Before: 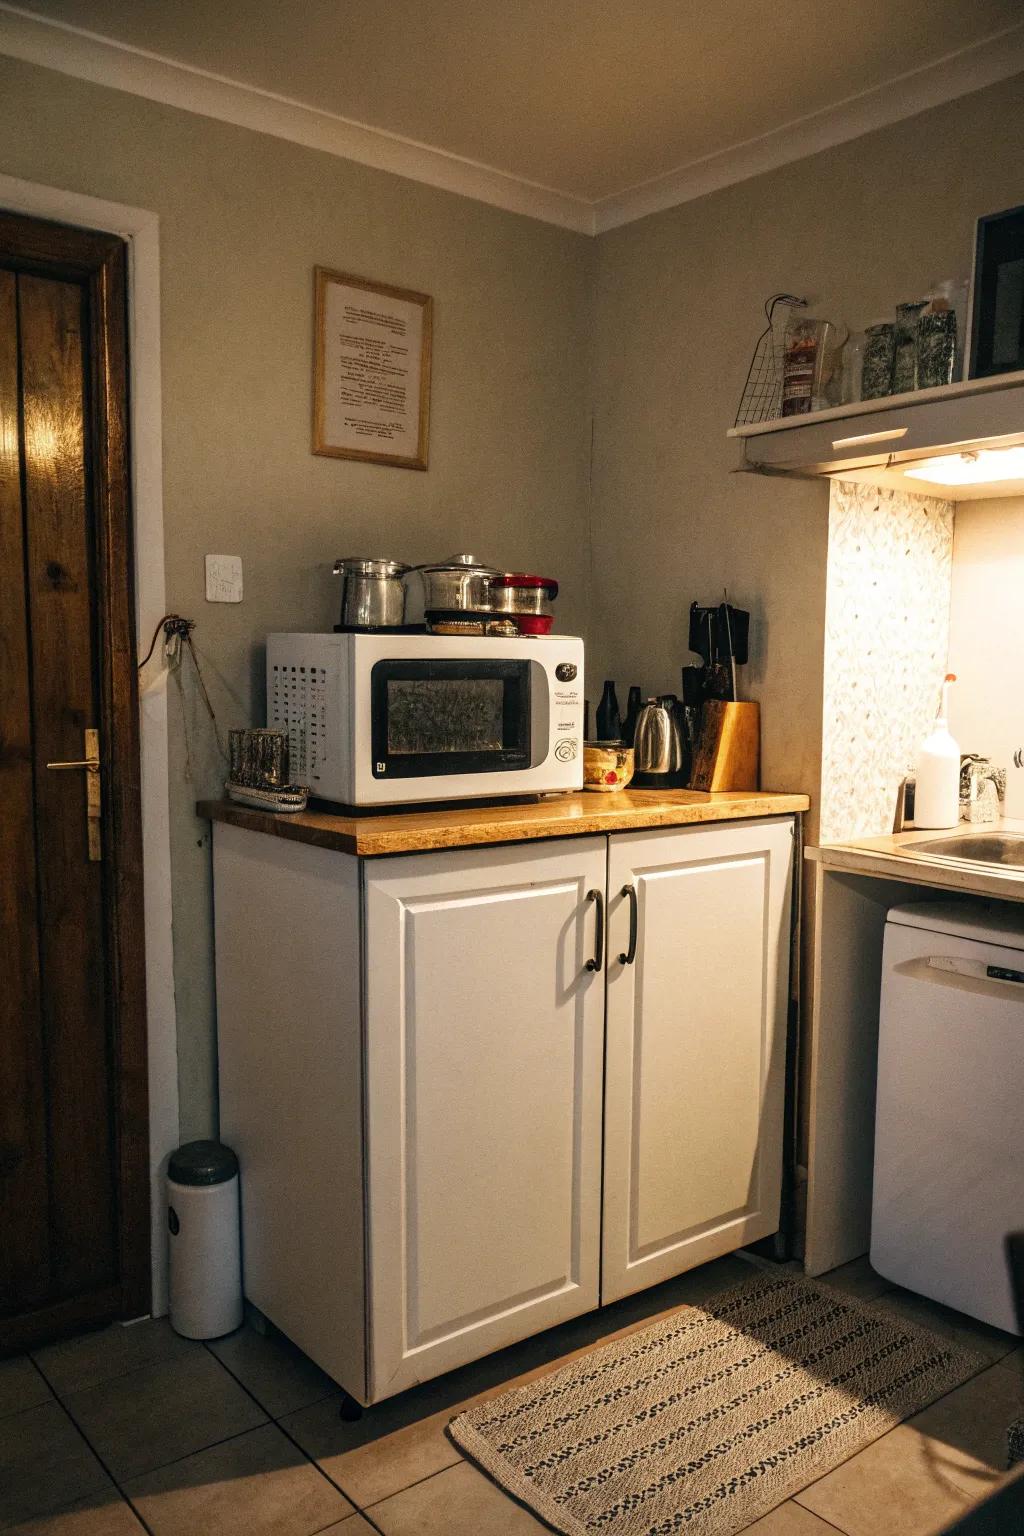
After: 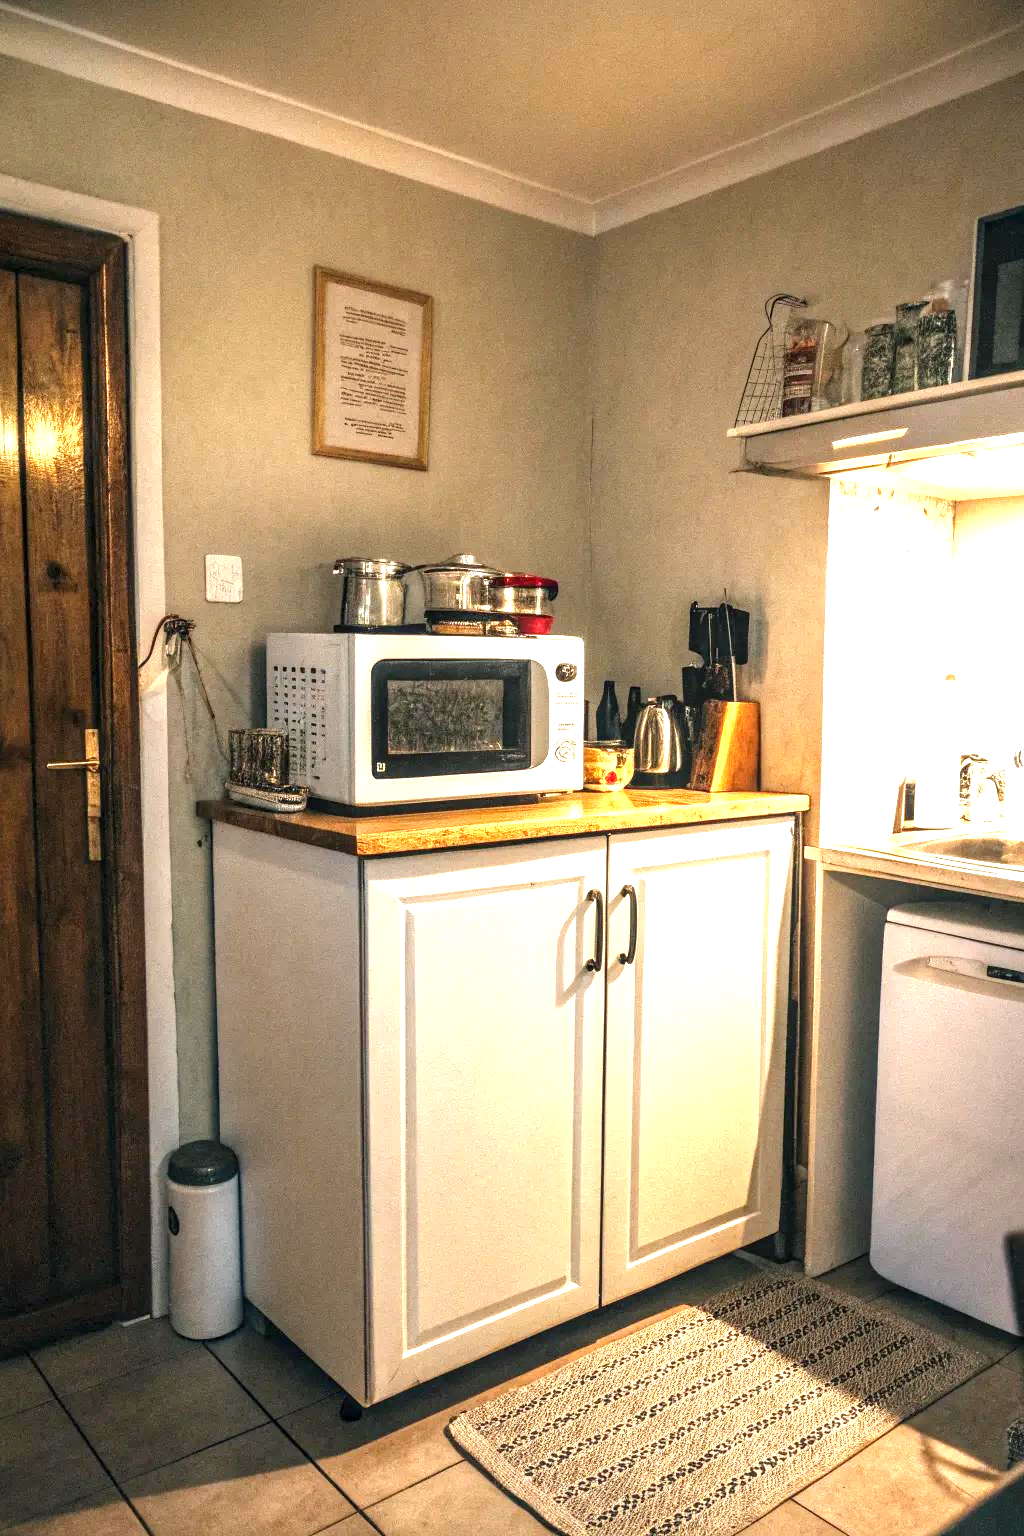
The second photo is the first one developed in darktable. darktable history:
local contrast: detail 130%
exposure: black level correction 0, exposure 1.387 EV, compensate exposure bias true, compensate highlight preservation false
